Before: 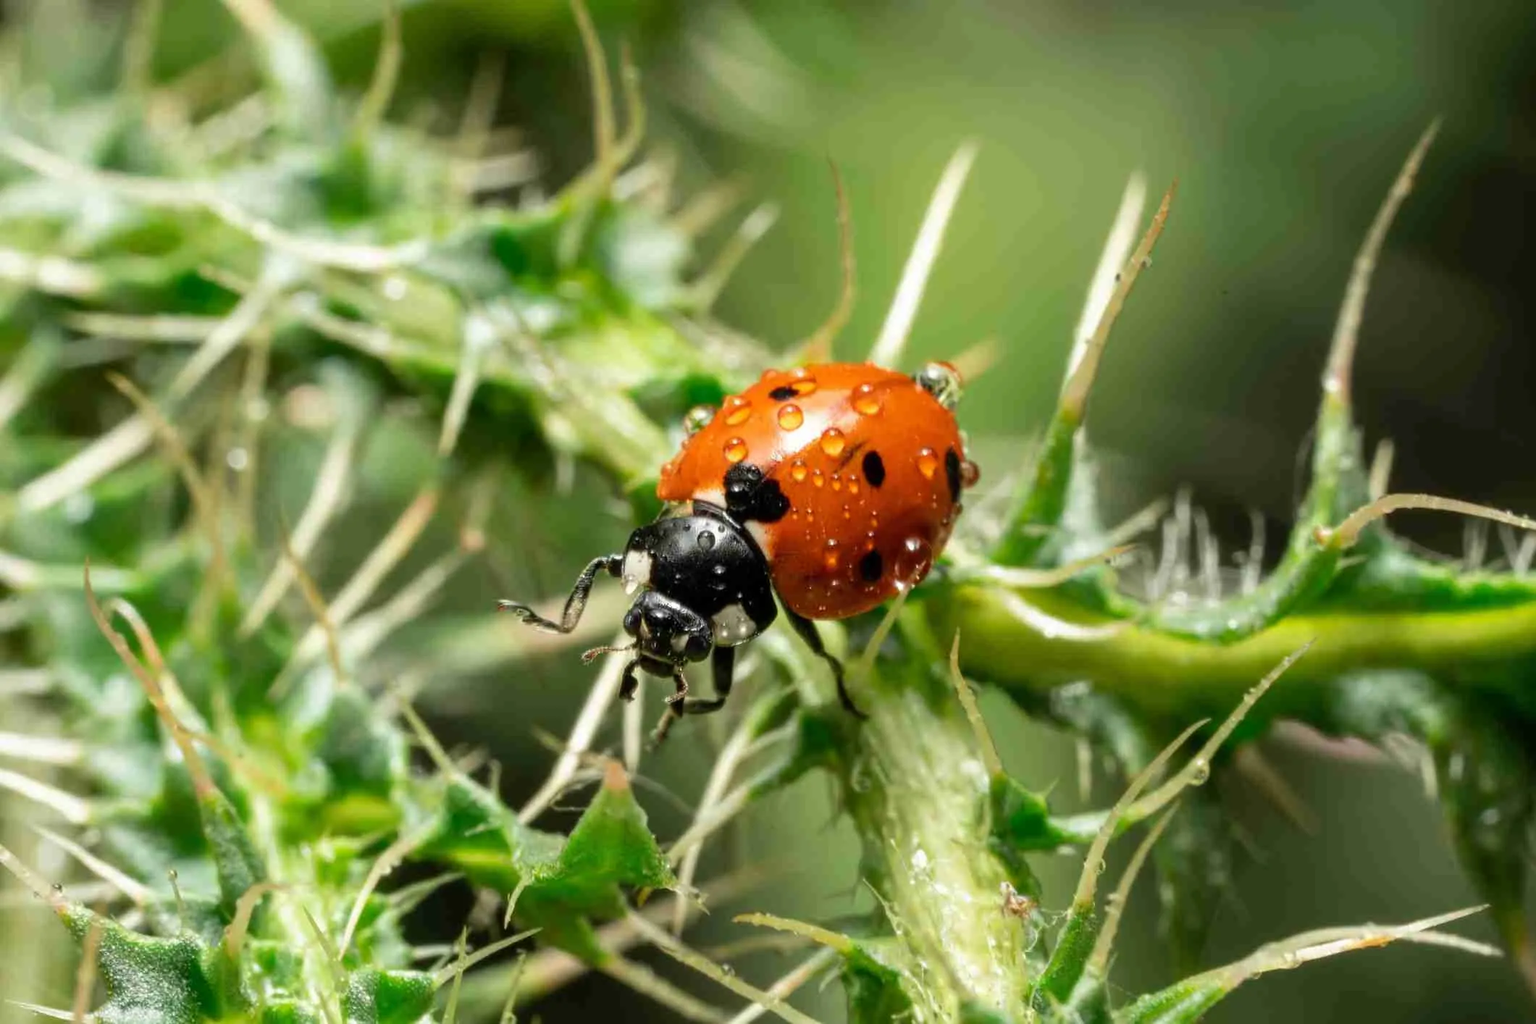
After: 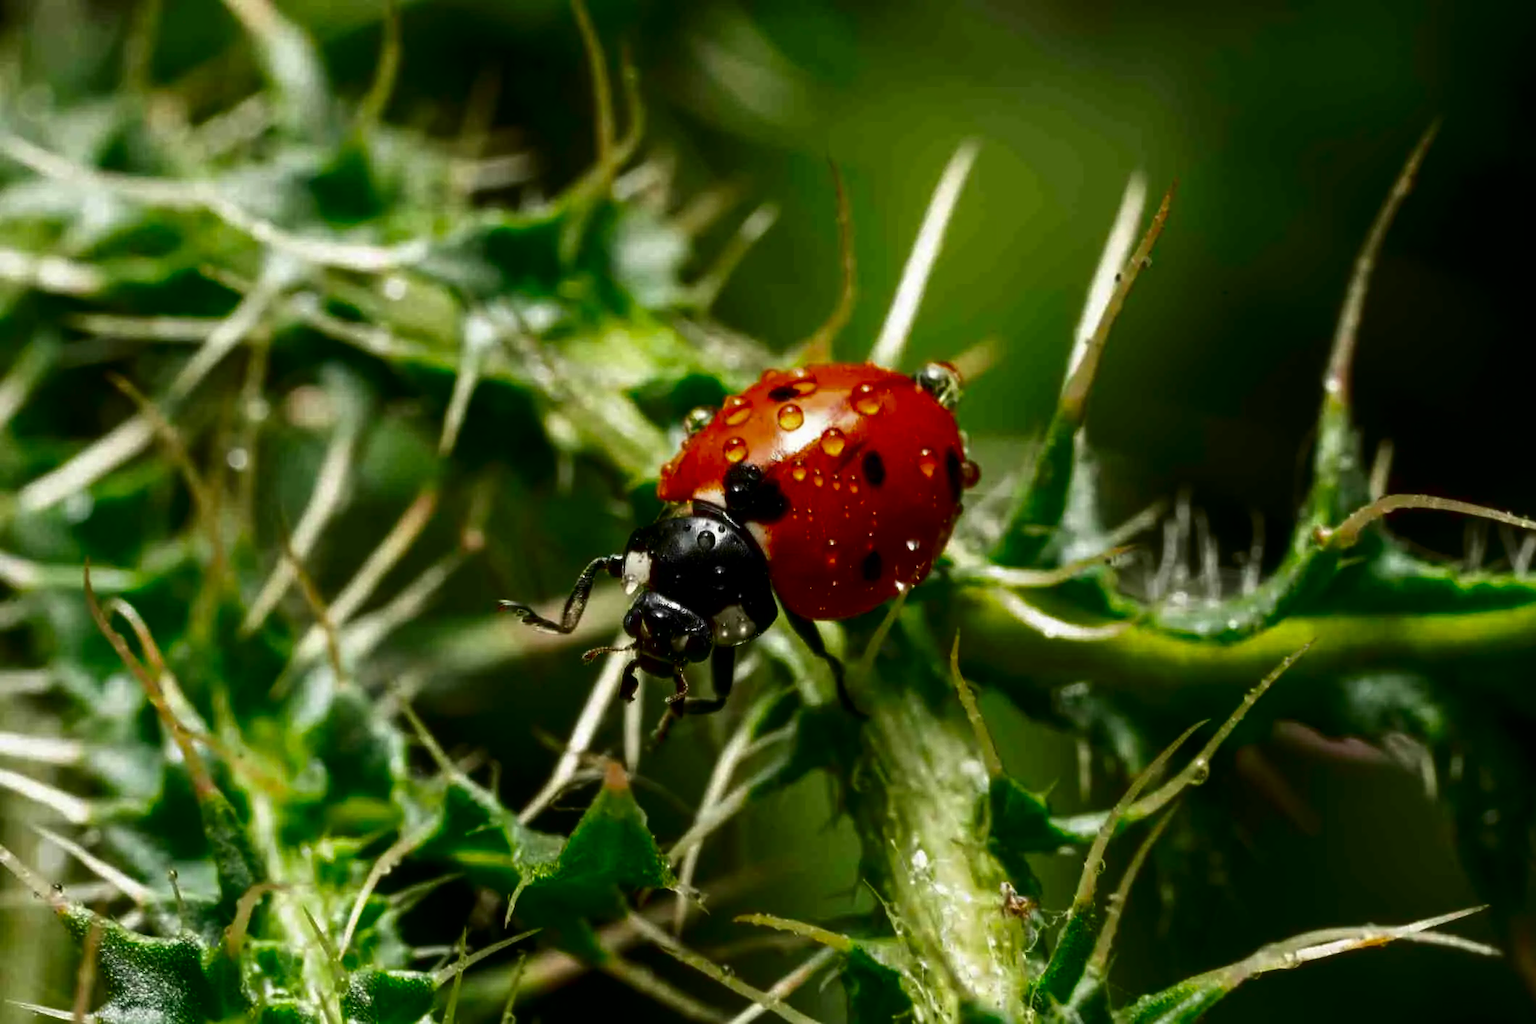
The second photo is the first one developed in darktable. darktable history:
contrast brightness saturation: contrast 0.094, brightness -0.594, saturation 0.171
